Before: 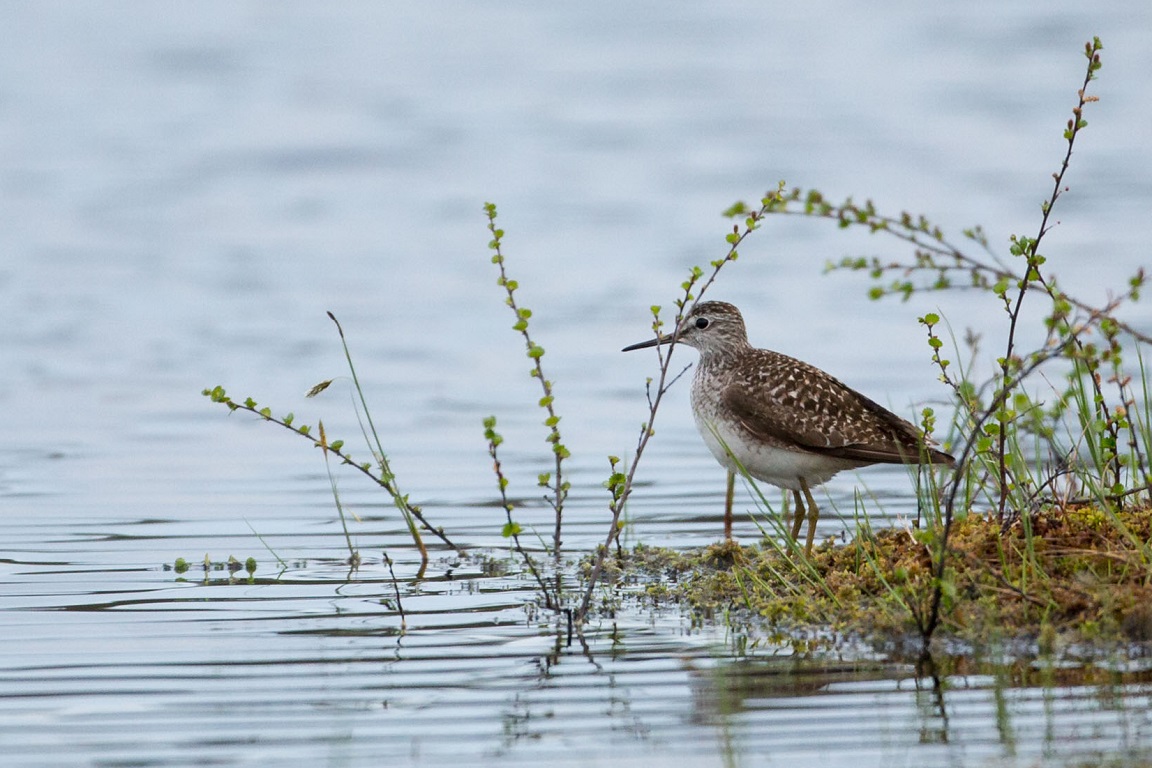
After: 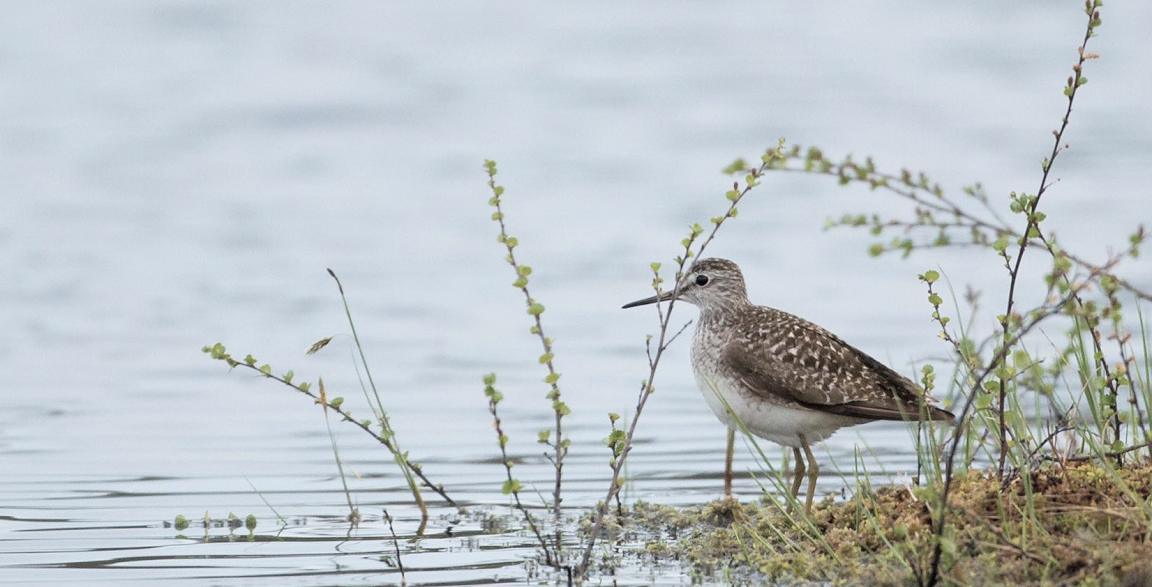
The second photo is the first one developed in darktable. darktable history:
tone equalizer: edges refinement/feathering 500, mask exposure compensation -1.57 EV, preserve details no
contrast brightness saturation: brightness 0.185, saturation -0.494
crop: top 5.666%, bottom 17.795%
velvia: on, module defaults
color zones: curves: ch1 [(0, 0.523) (0.143, 0.545) (0.286, 0.52) (0.429, 0.506) (0.571, 0.503) (0.714, 0.503) (0.857, 0.508) (1, 0.523)]
